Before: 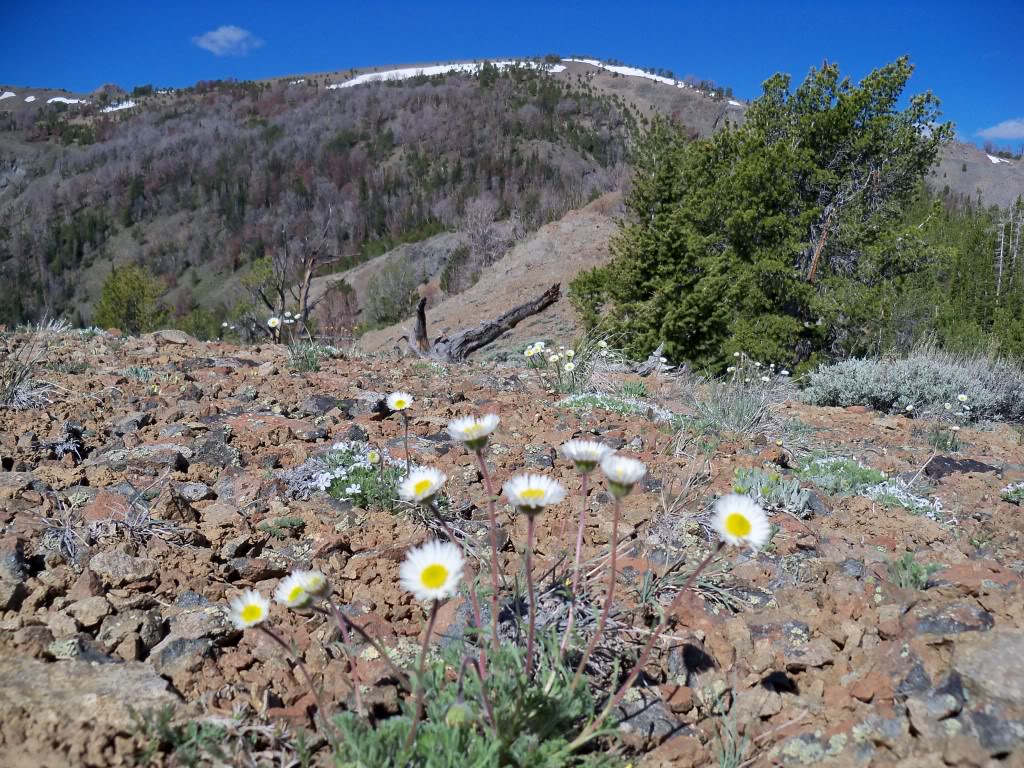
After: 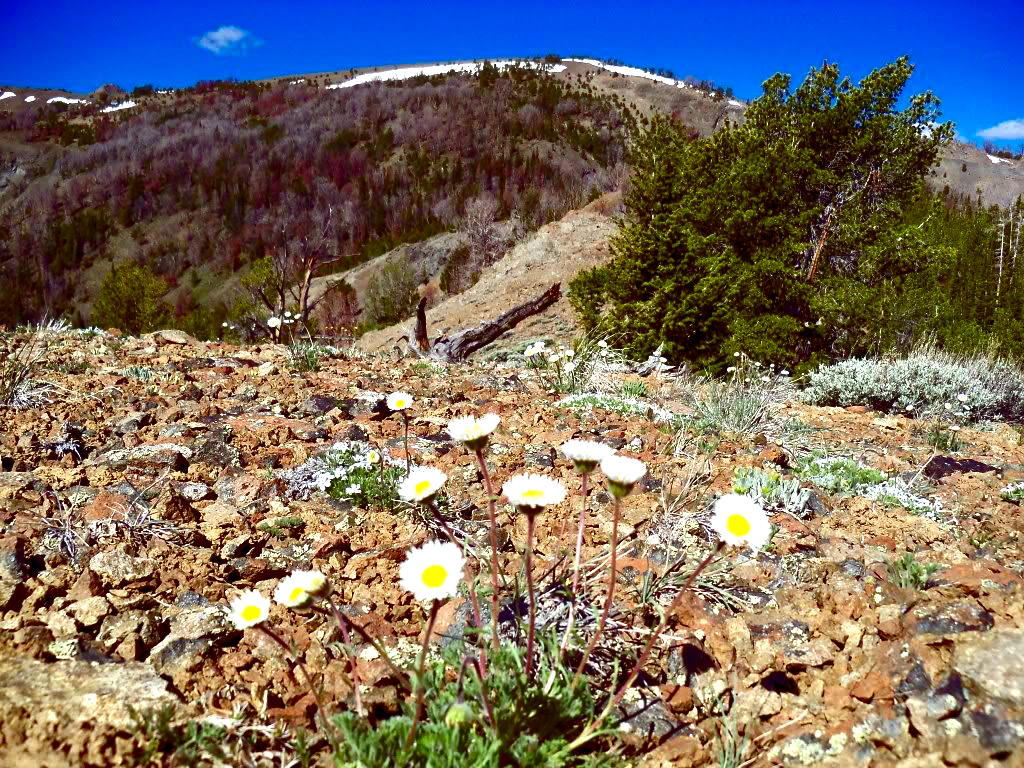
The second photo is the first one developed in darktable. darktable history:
exposure: black level correction 0.001, exposure 0.966 EV, compensate highlight preservation false
contrast brightness saturation: contrast 0.085, brightness -0.583, saturation 0.169
color balance rgb: shadows lift › chroma 6.169%, shadows lift › hue 303.96°, power › luminance 9.806%, power › chroma 2.803%, power › hue 59.62°, highlights gain › luminance 6.786%, highlights gain › chroma 1.92%, highlights gain › hue 91.53°, perceptual saturation grading › global saturation 43.959%, perceptual saturation grading › highlights -49.841%, perceptual saturation grading › shadows 29.985%
